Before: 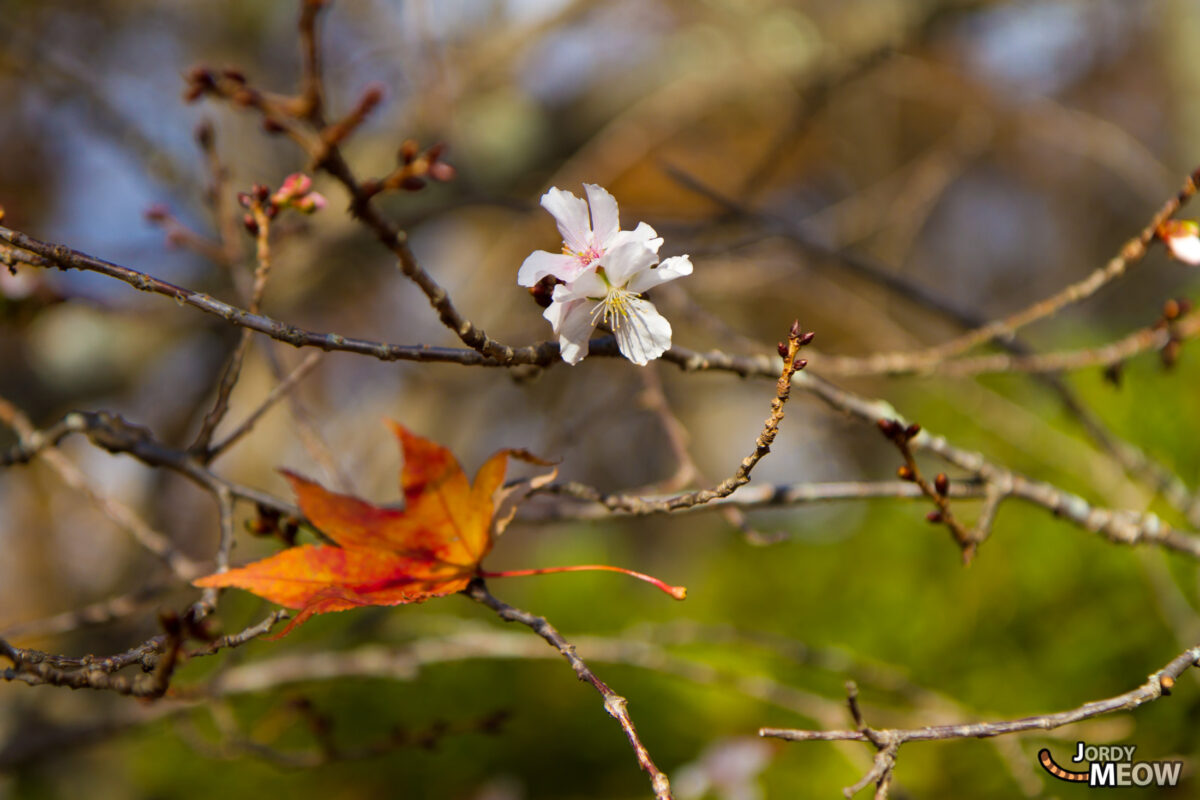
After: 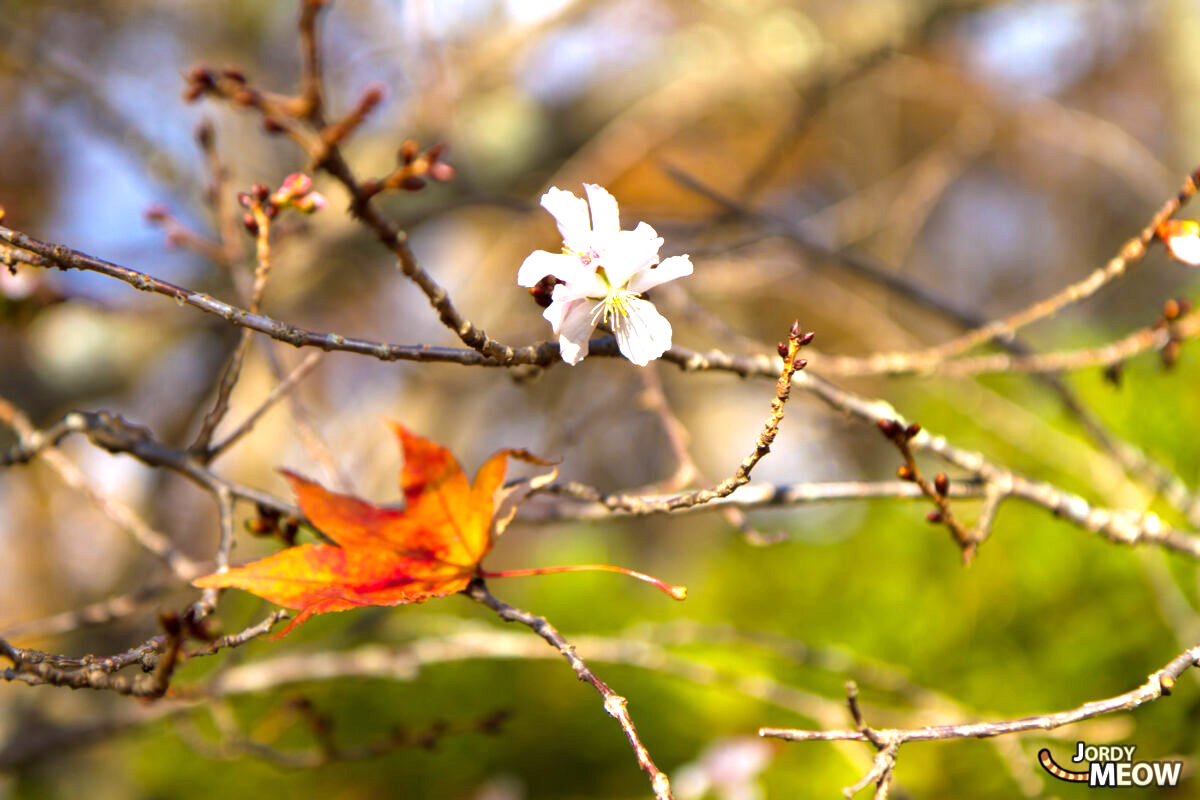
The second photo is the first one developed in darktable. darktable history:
exposure: exposure 1.223 EV, compensate highlight preservation false
white balance: red 1.009, blue 1.027
